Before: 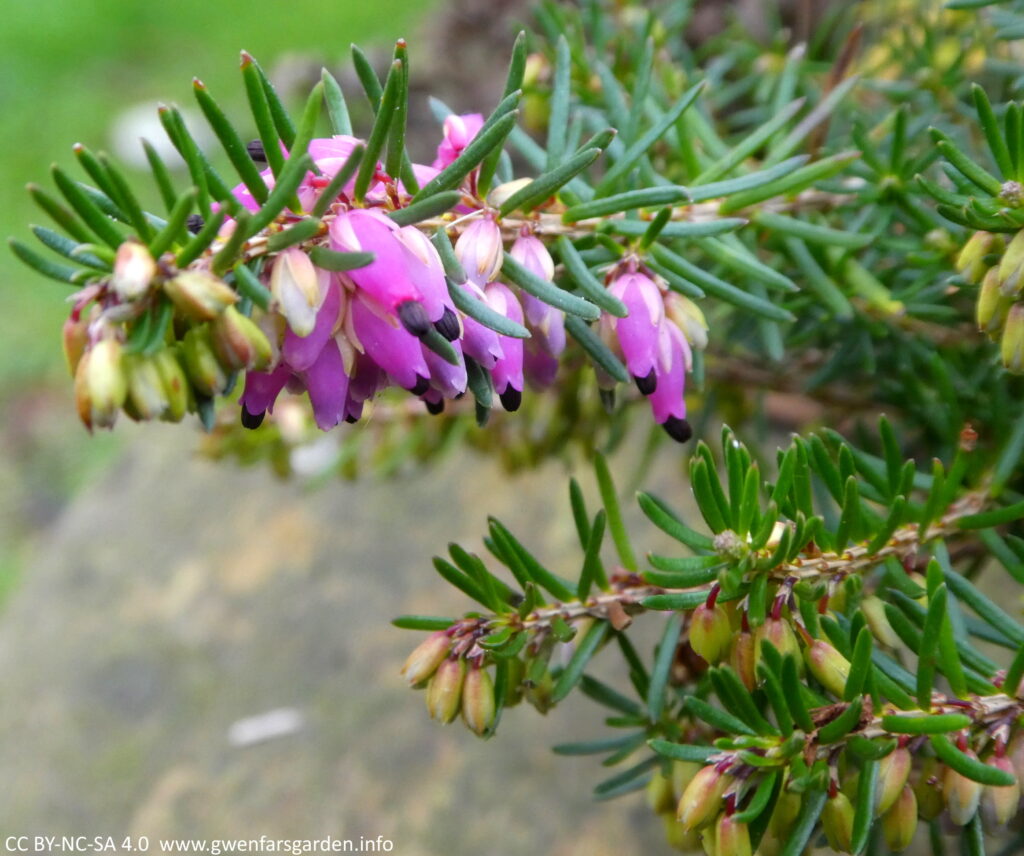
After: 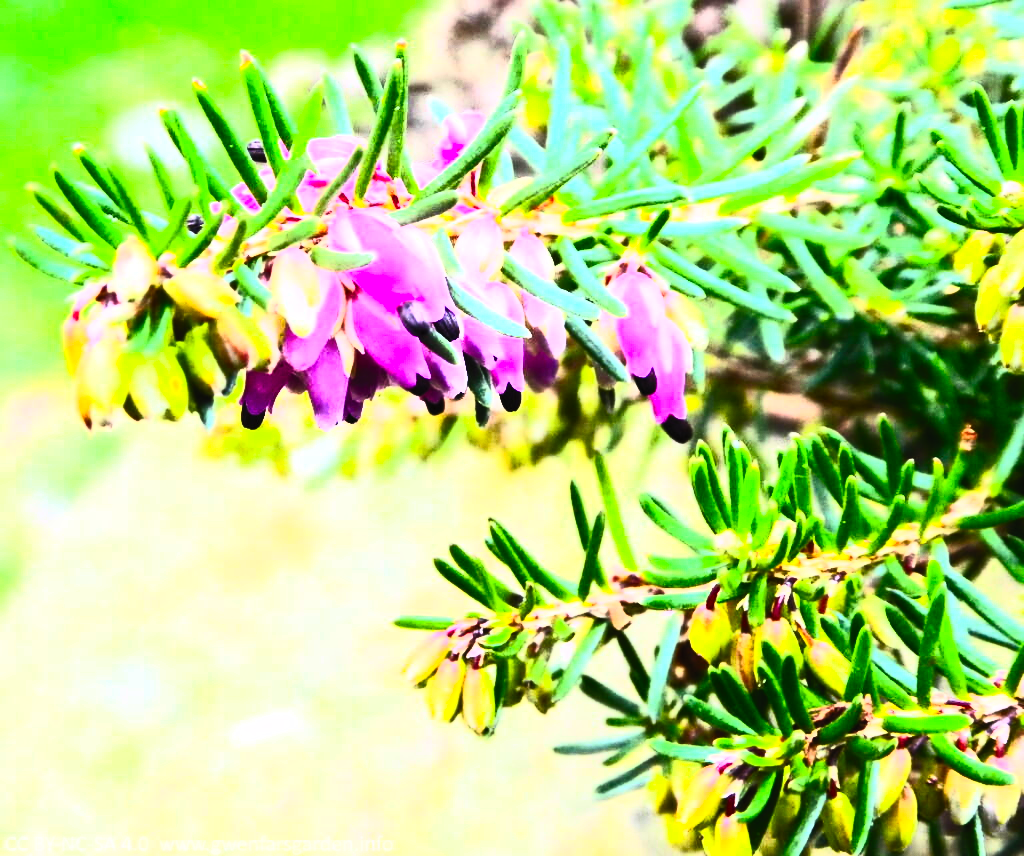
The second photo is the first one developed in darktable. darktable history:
contrast brightness saturation: contrast 0.83, brightness 0.59, saturation 0.59
rgb curve: curves: ch0 [(0, 0) (0.21, 0.15) (0.24, 0.21) (0.5, 0.75) (0.75, 0.96) (0.89, 0.99) (1, 1)]; ch1 [(0, 0.02) (0.21, 0.13) (0.25, 0.2) (0.5, 0.67) (0.75, 0.9) (0.89, 0.97) (1, 1)]; ch2 [(0, 0.02) (0.21, 0.13) (0.25, 0.2) (0.5, 0.67) (0.75, 0.9) (0.89, 0.97) (1, 1)], compensate middle gray true
